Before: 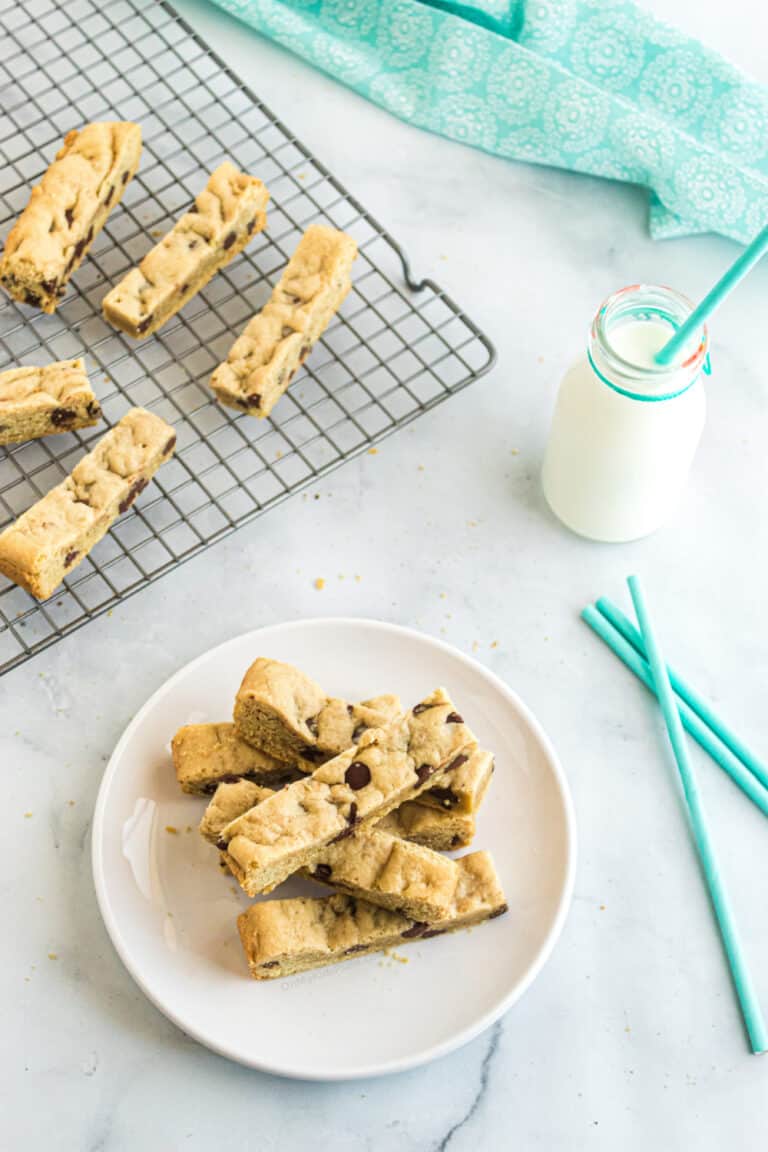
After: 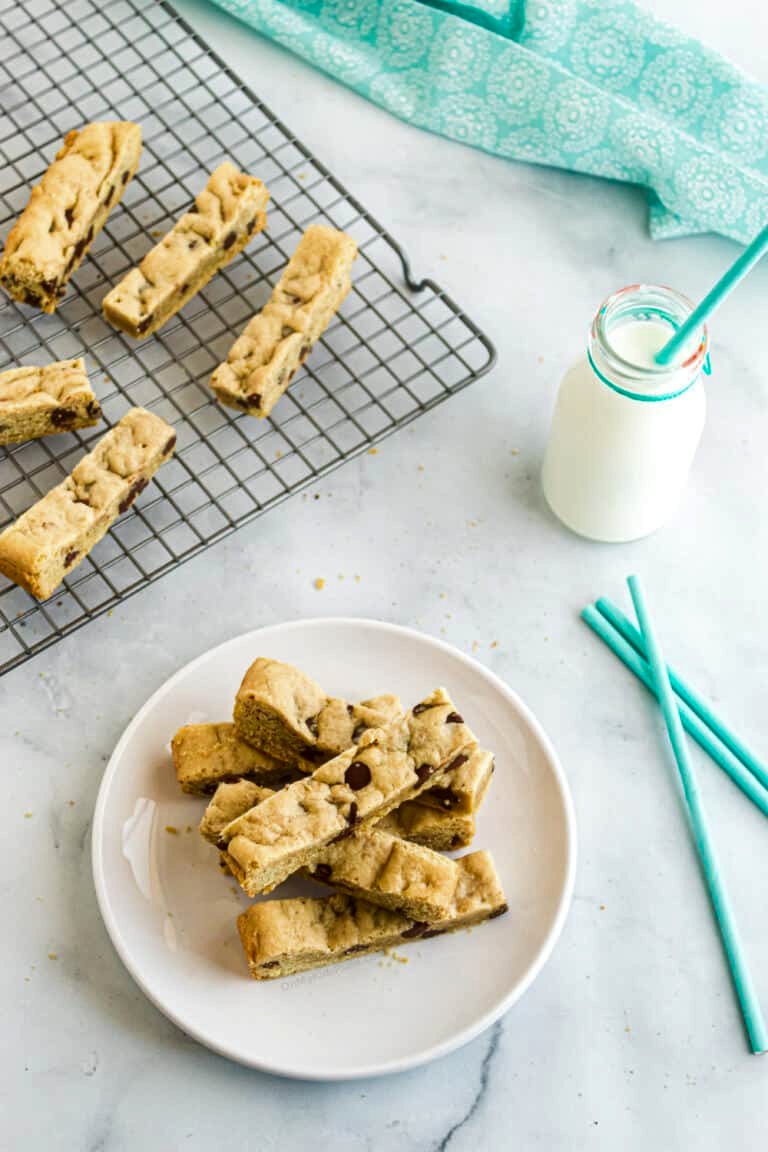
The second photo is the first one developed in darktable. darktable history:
contrast brightness saturation: brightness -0.2, saturation 0.08
color zones: curves: ch0 [(0, 0.5) (0.143, 0.5) (0.286, 0.5) (0.429, 0.5) (0.571, 0.5) (0.714, 0.476) (0.857, 0.5) (1, 0.5)]; ch2 [(0, 0.5) (0.143, 0.5) (0.286, 0.5) (0.429, 0.5) (0.571, 0.5) (0.714, 0.487) (0.857, 0.5) (1, 0.5)]
